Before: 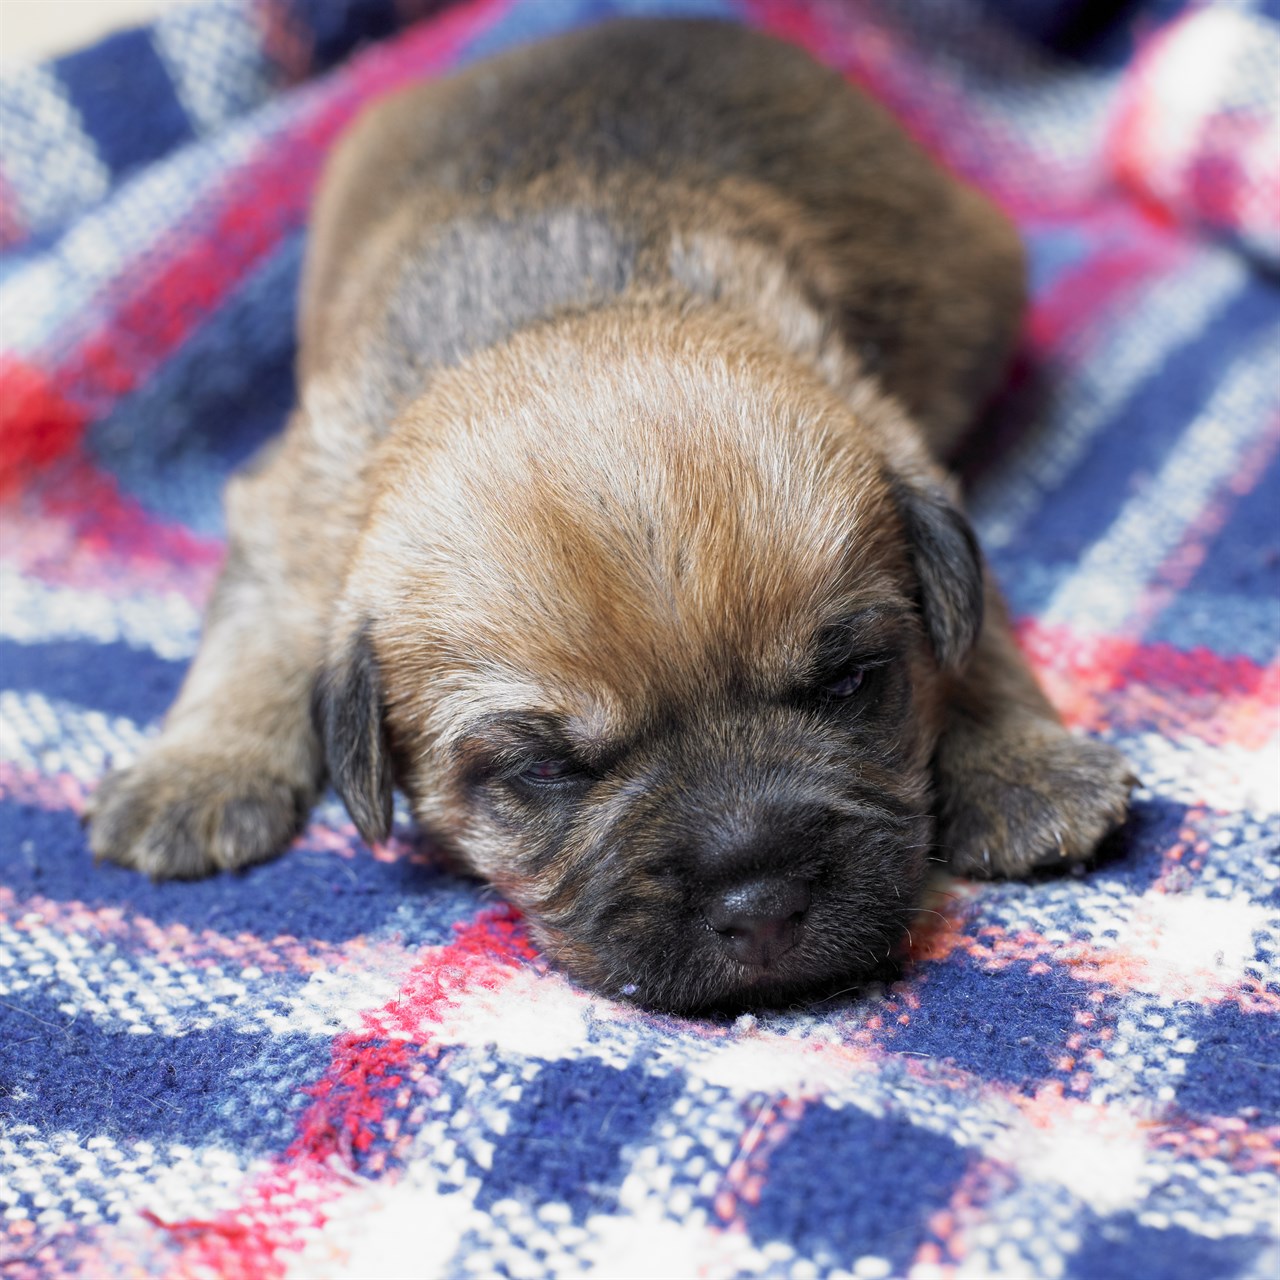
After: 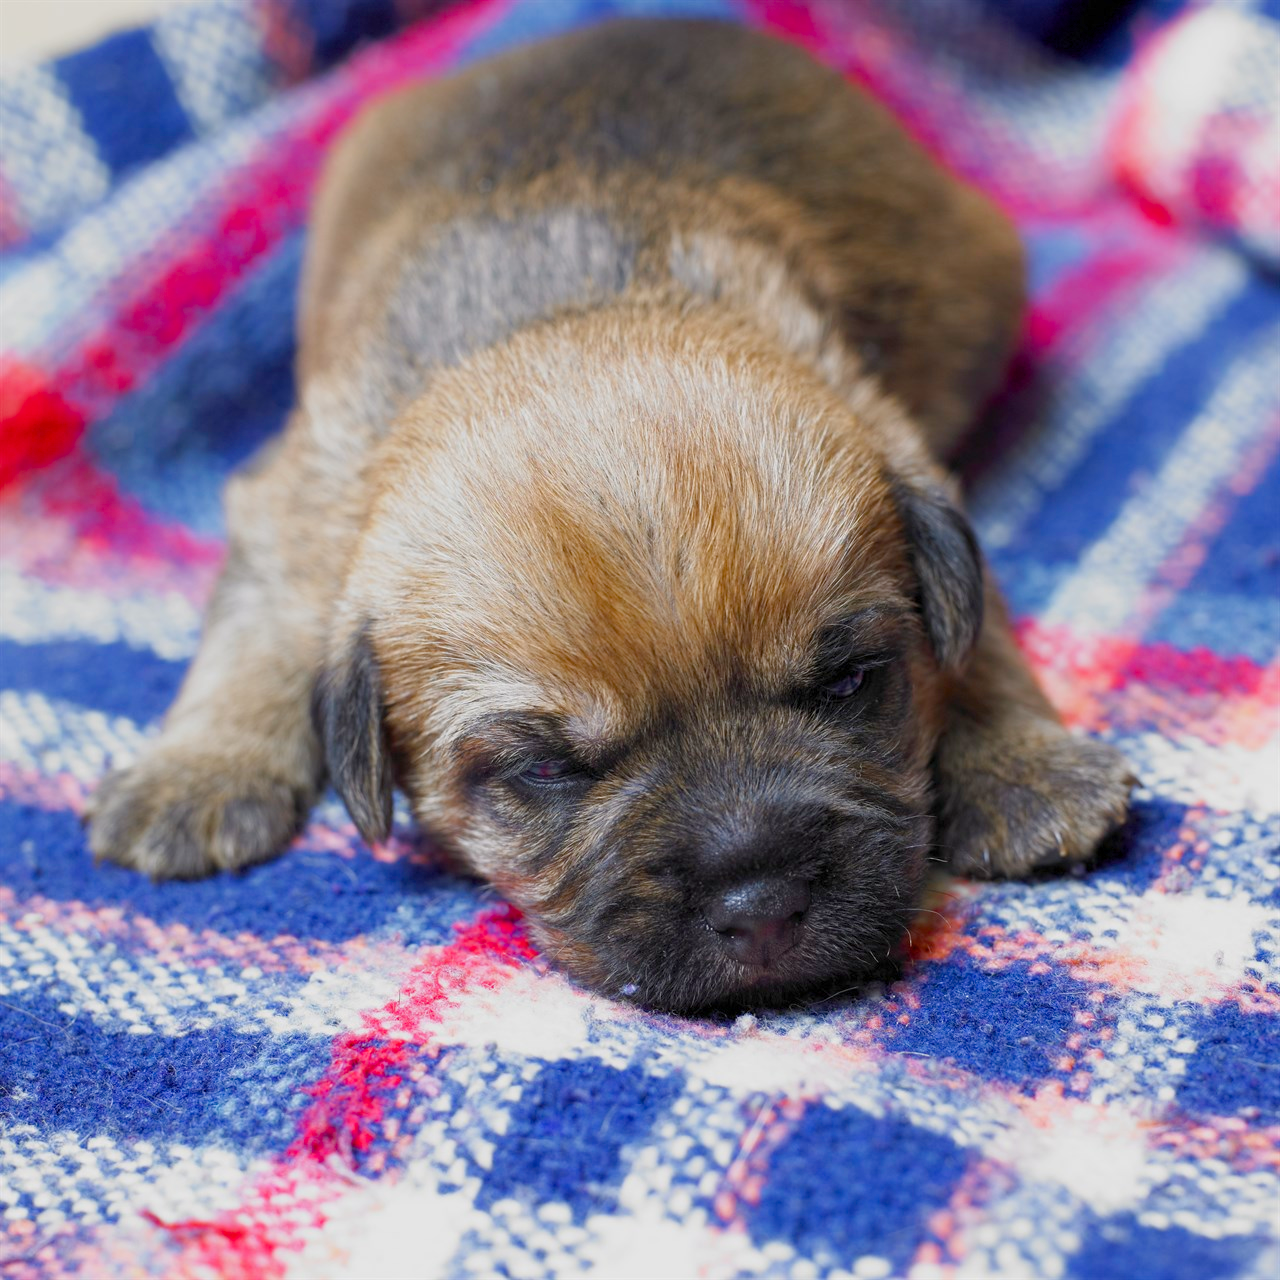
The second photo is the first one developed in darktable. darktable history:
color balance rgb: perceptual saturation grading › global saturation 20%, perceptual saturation grading › highlights -14.349%, perceptual saturation grading › shadows 49.284%, contrast -10.452%
